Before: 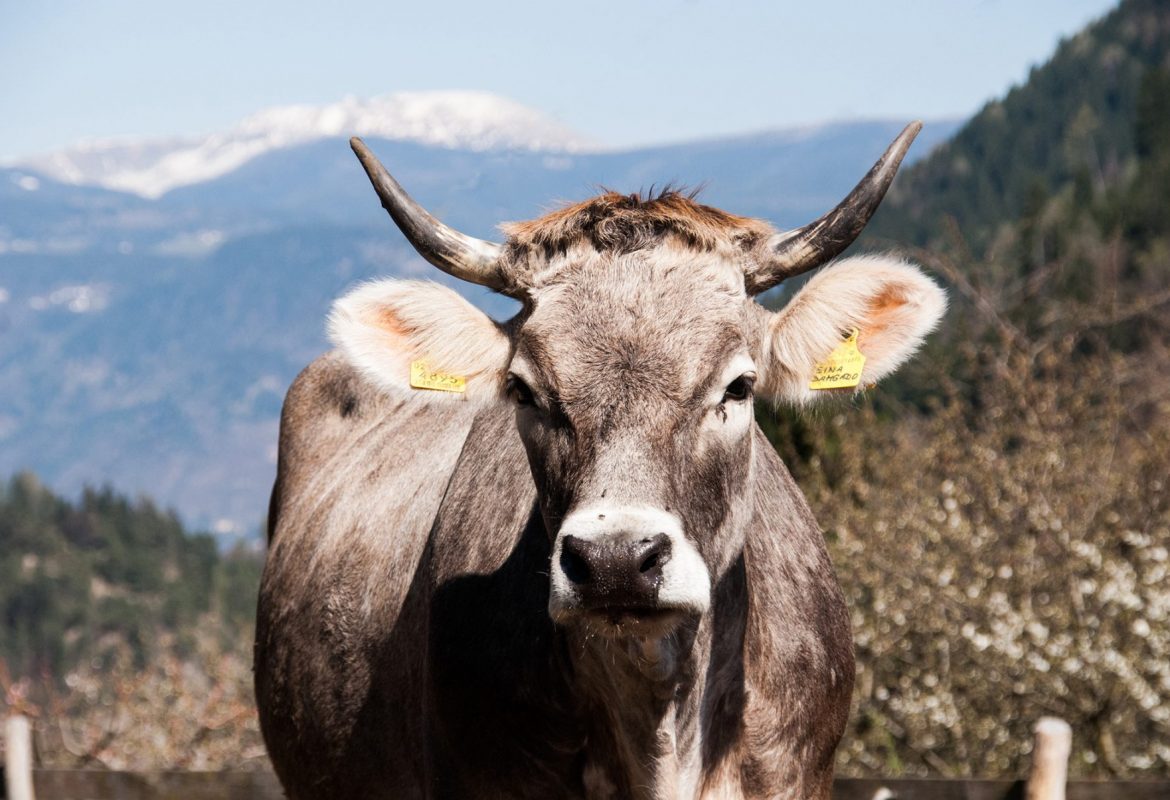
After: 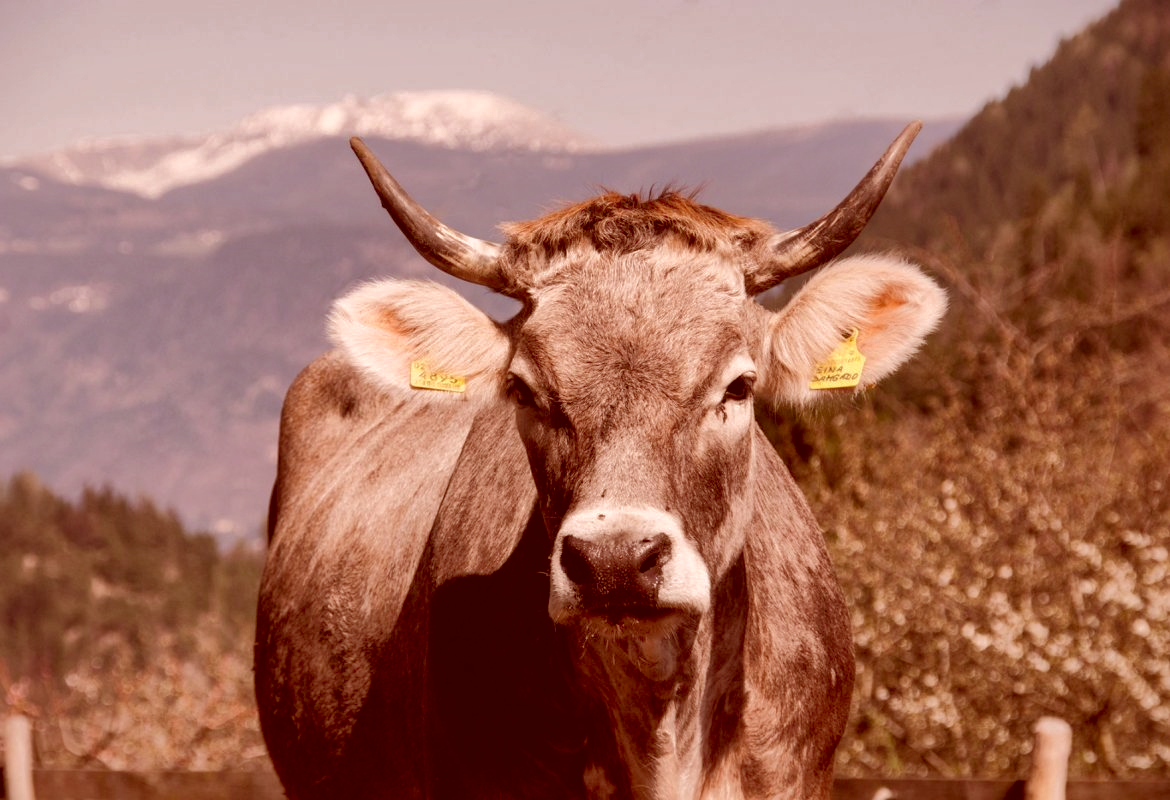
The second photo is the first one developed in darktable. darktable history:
shadows and highlights: highlights -59.67
color correction: highlights a* 9.46, highlights b* 8.98, shadows a* 39.4, shadows b* 39.96, saturation 0.811
